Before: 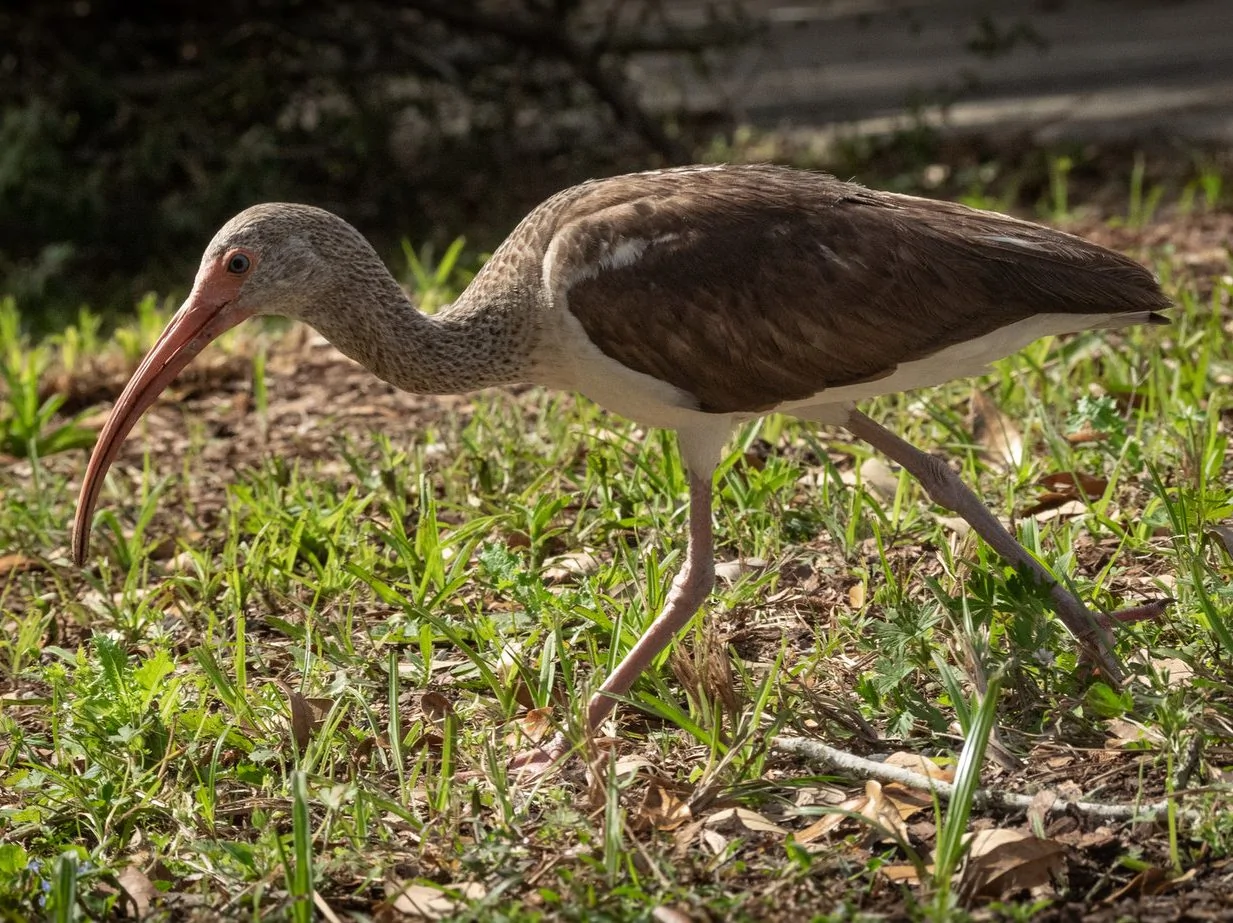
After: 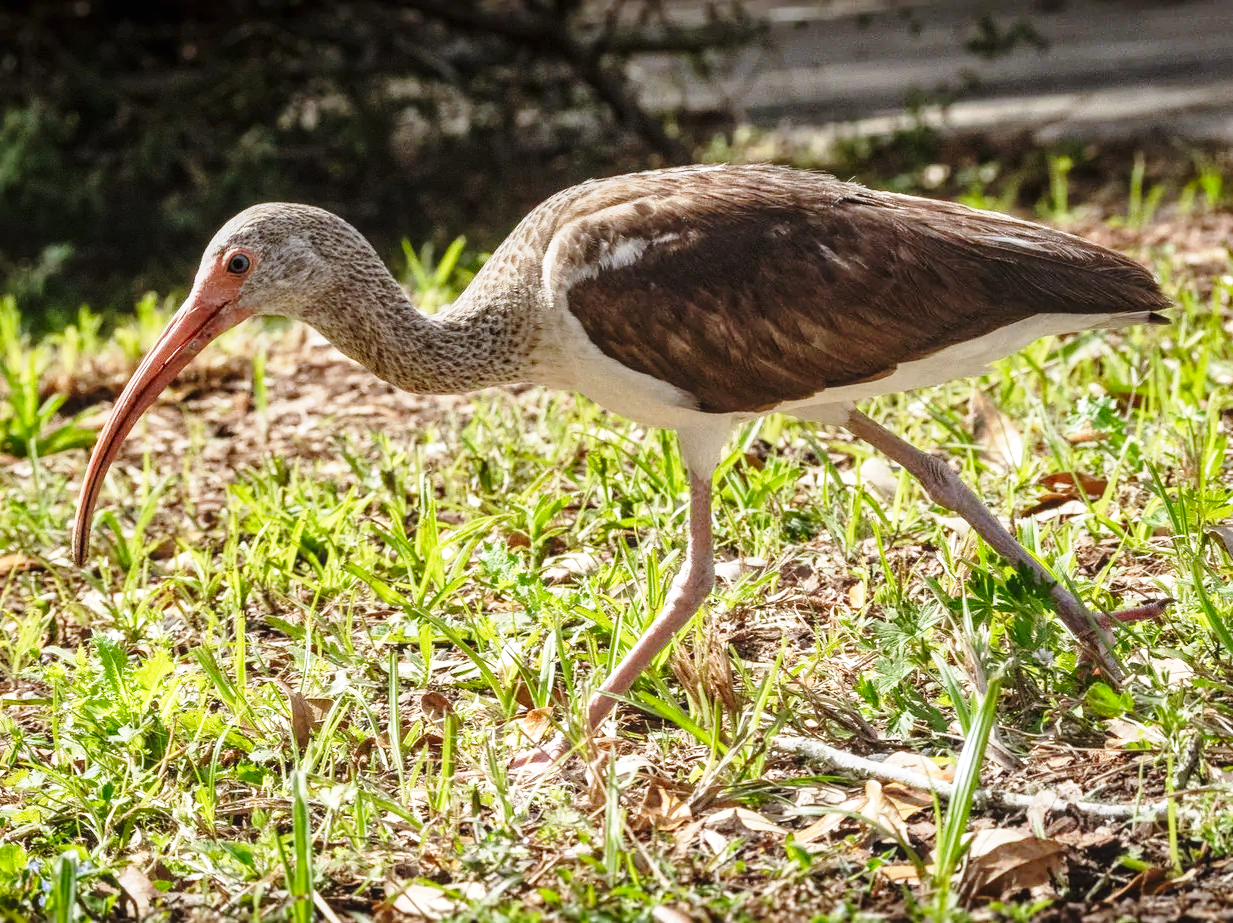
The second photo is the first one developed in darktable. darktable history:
local contrast: detail 110%
exposure: black level correction 0.001, exposure 0.5 EV, compensate exposure bias true, compensate highlight preservation false
base curve: curves: ch0 [(0, 0) (0.028, 0.03) (0.121, 0.232) (0.46, 0.748) (0.859, 0.968) (1, 1)], preserve colors none
white balance: red 0.976, blue 1.04
